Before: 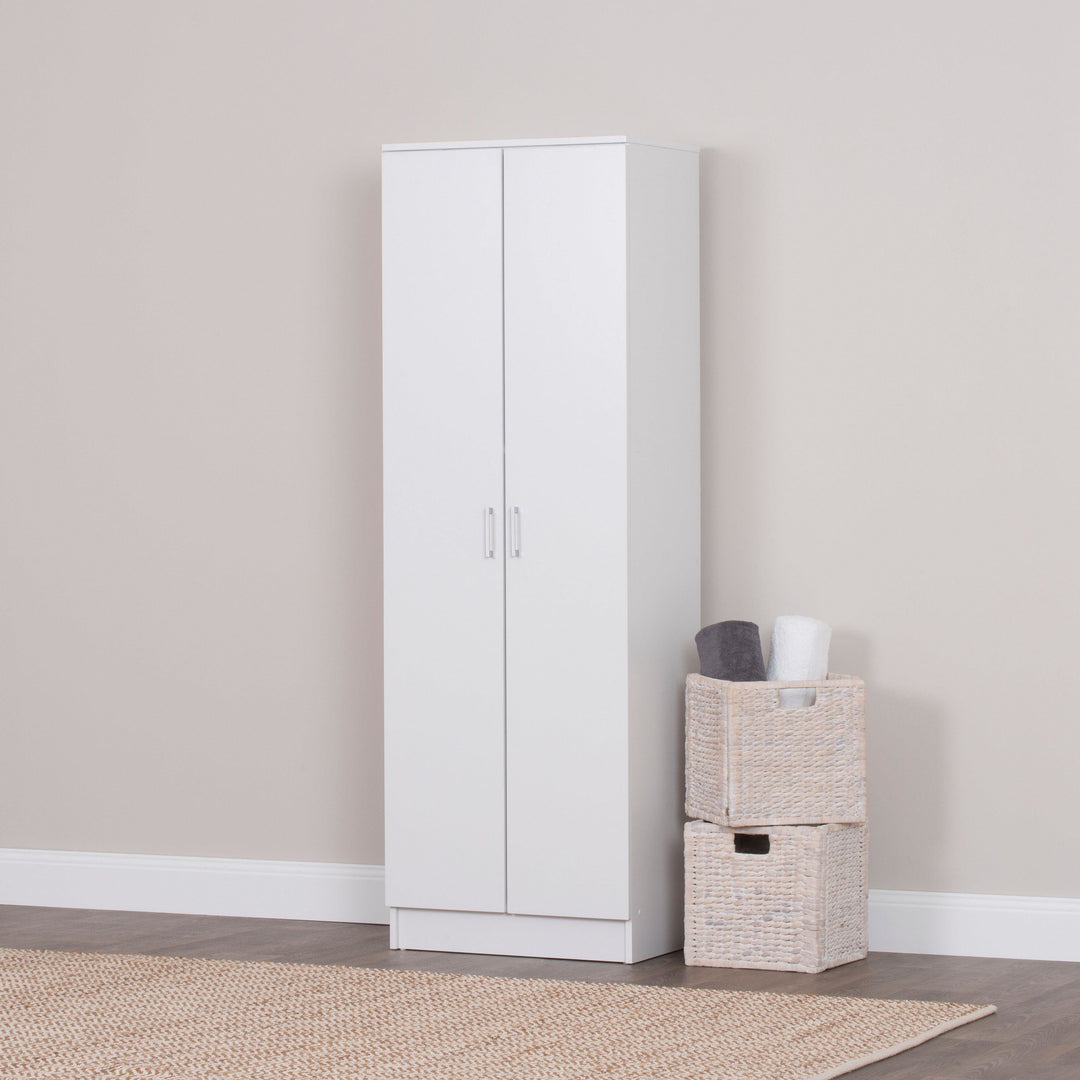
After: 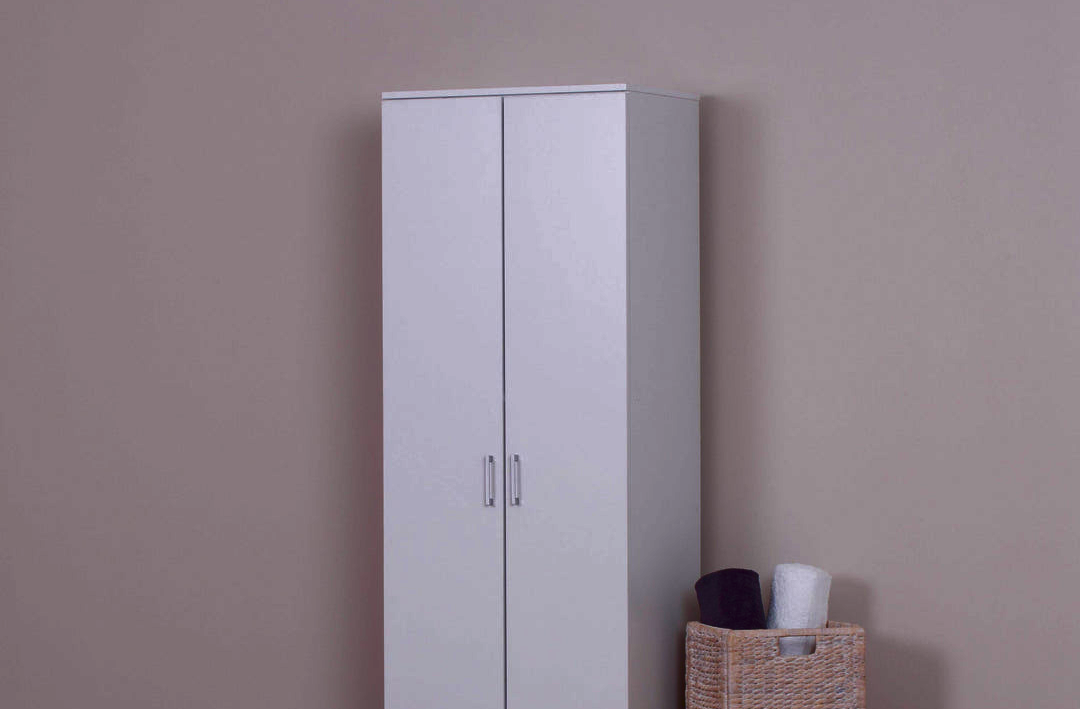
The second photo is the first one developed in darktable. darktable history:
crop and rotate: top 4.848%, bottom 29.503%
contrast brightness saturation: brightness -1, saturation 1
white balance: red 1.004, blue 1.024
